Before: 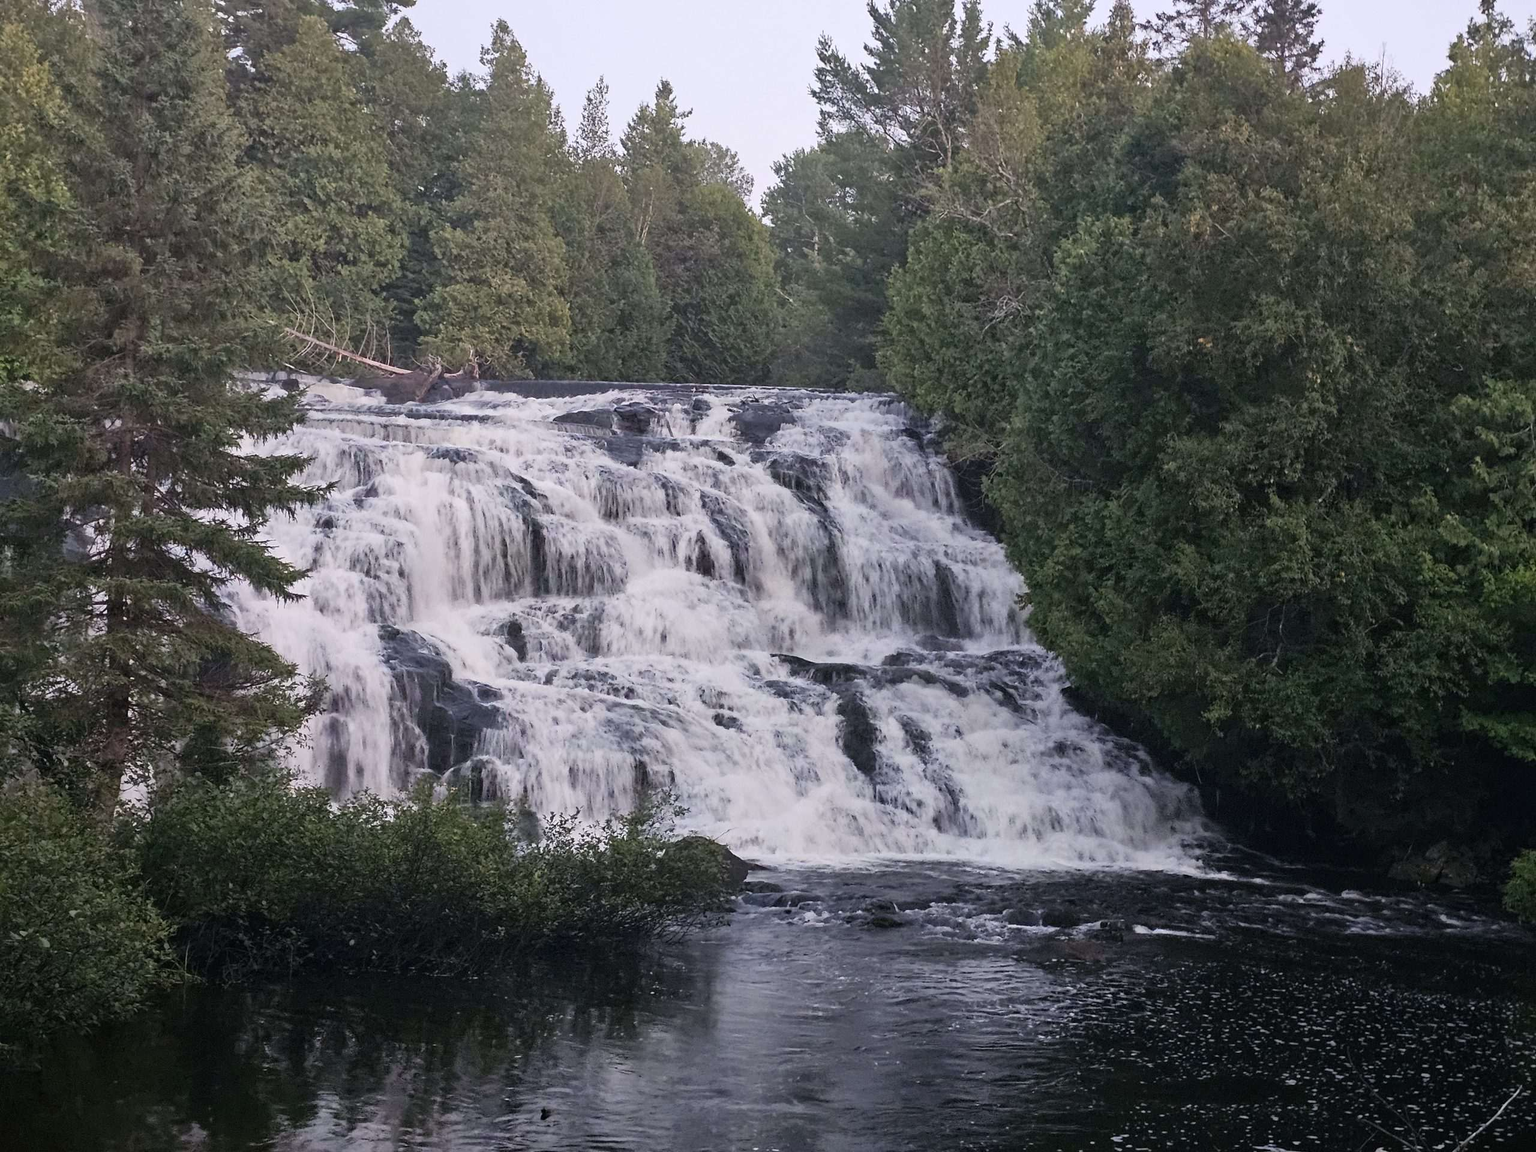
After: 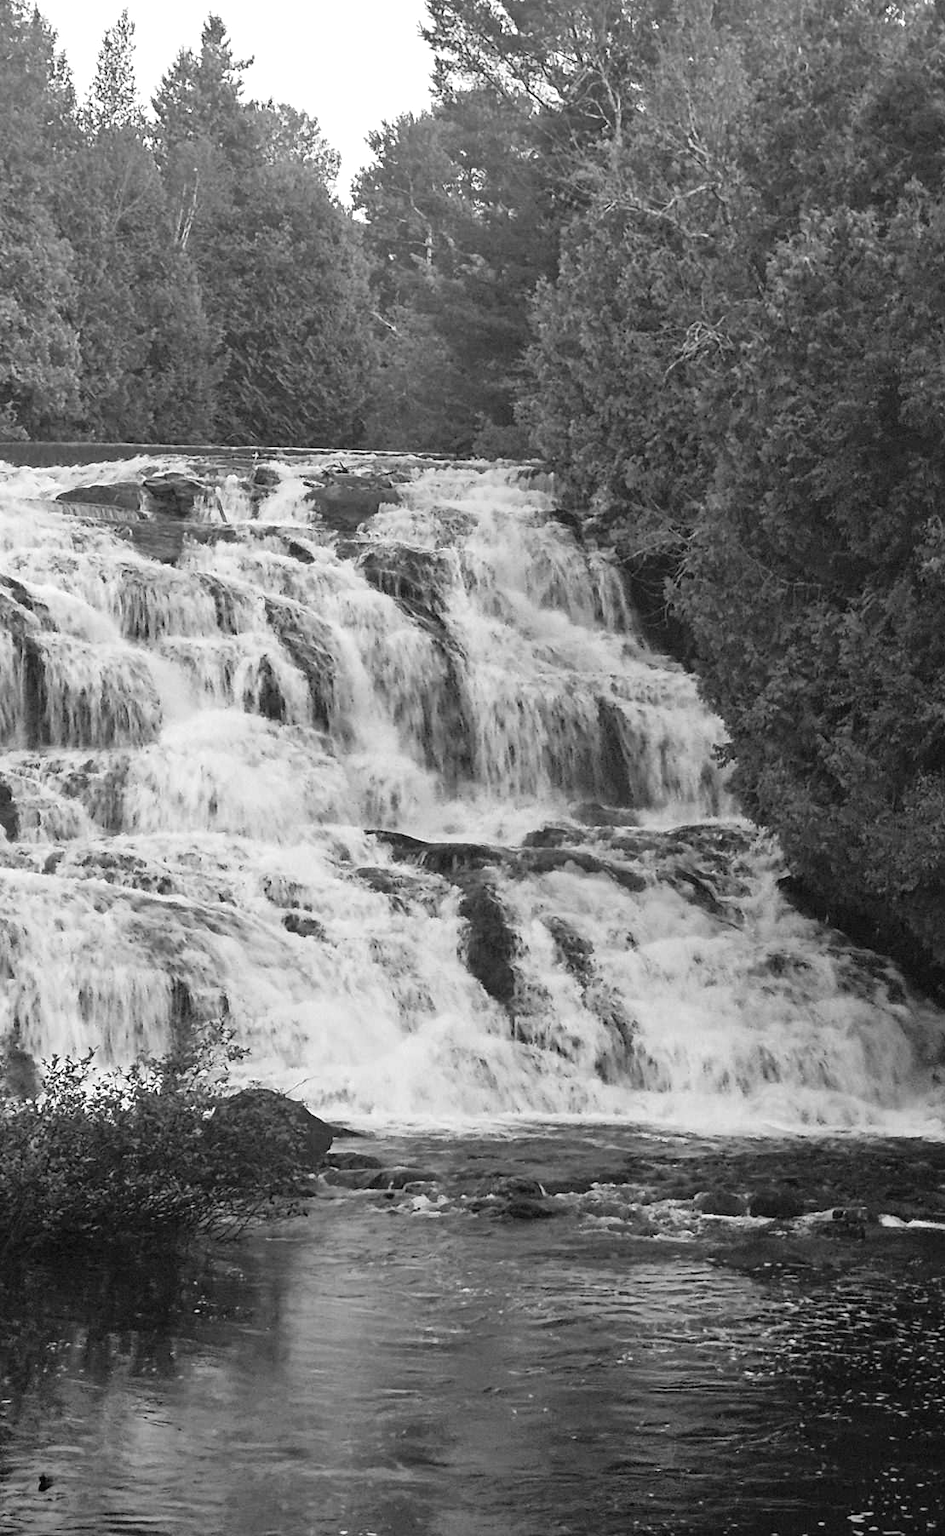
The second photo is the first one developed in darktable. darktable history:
crop: left 33.452%, top 6.025%, right 23.155%
exposure: exposure 0.6 EV, compensate highlight preservation false
monochrome: a -74.22, b 78.2
